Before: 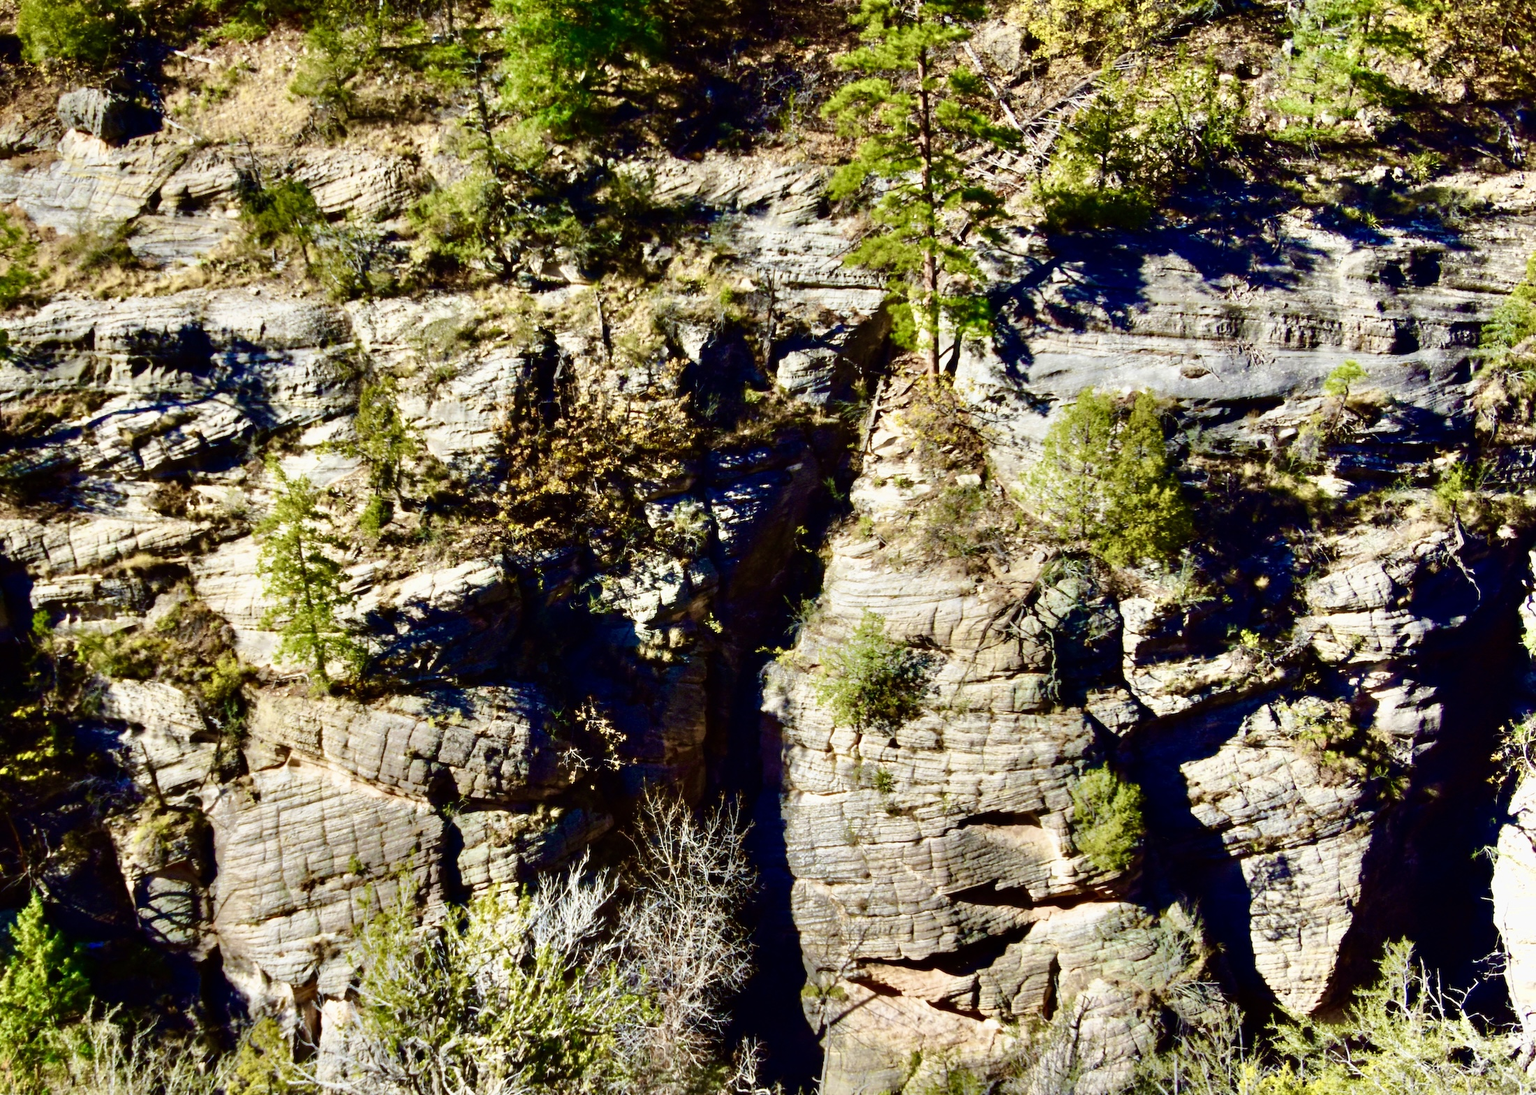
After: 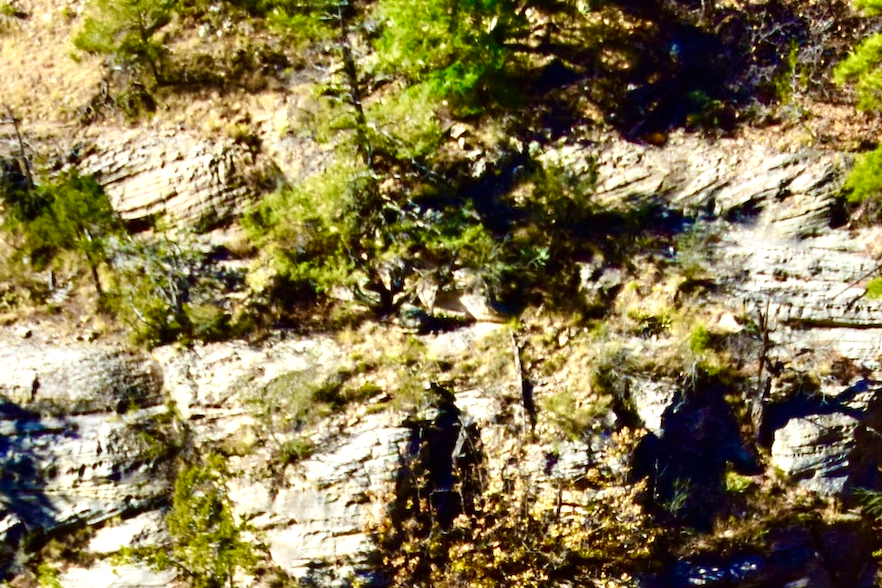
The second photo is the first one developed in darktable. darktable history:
crop: left 15.539%, top 5.435%, right 44.37%, bottom 57.039%
exposure: exposure 0.249 EV, compensate highlight preservation false
